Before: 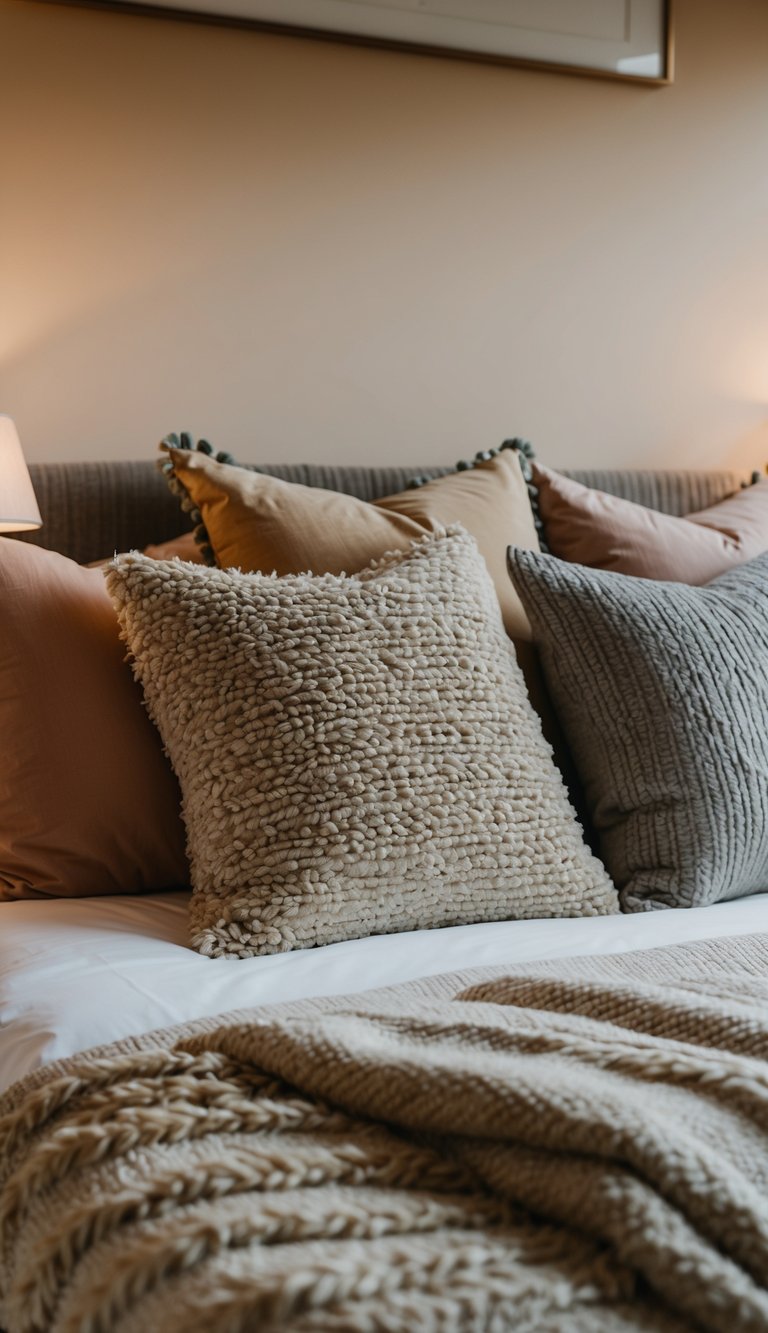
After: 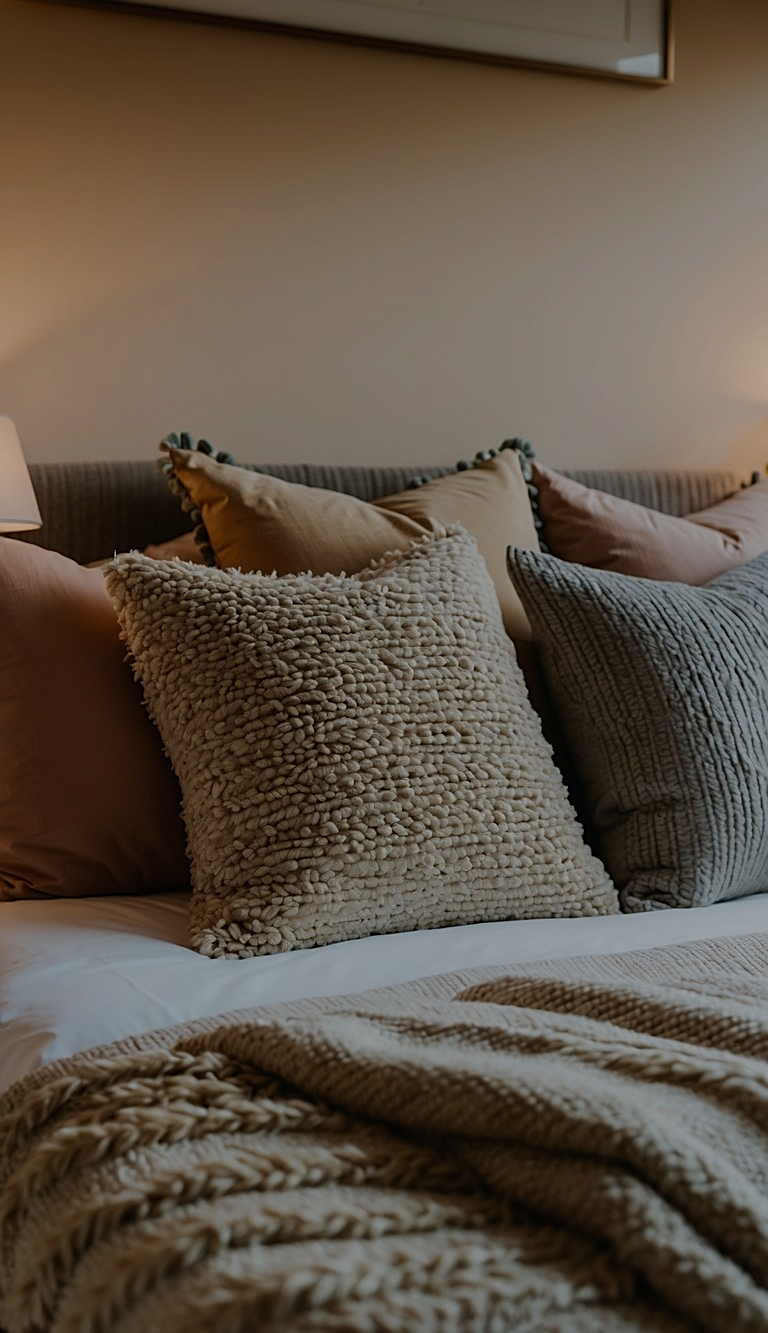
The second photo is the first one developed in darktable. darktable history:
sharpen: on, module defaults
exposure: exposure -0.989 EV, compensate highlight preservation false
tone equalizer: on, module defaults
velvia: on, module defaults
